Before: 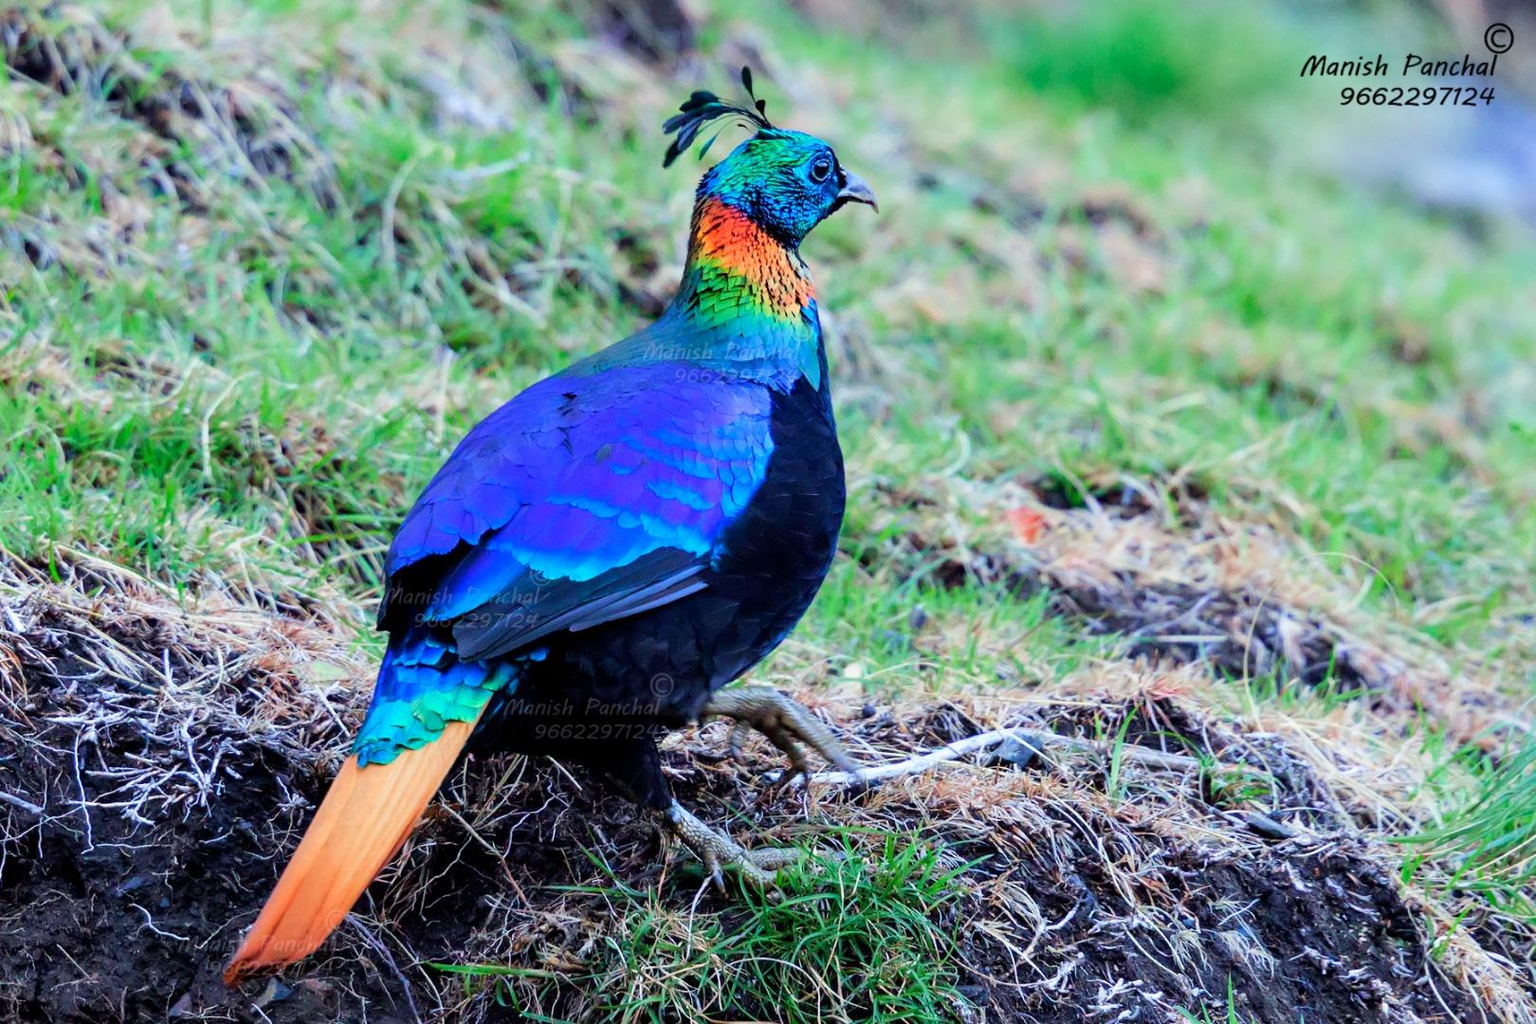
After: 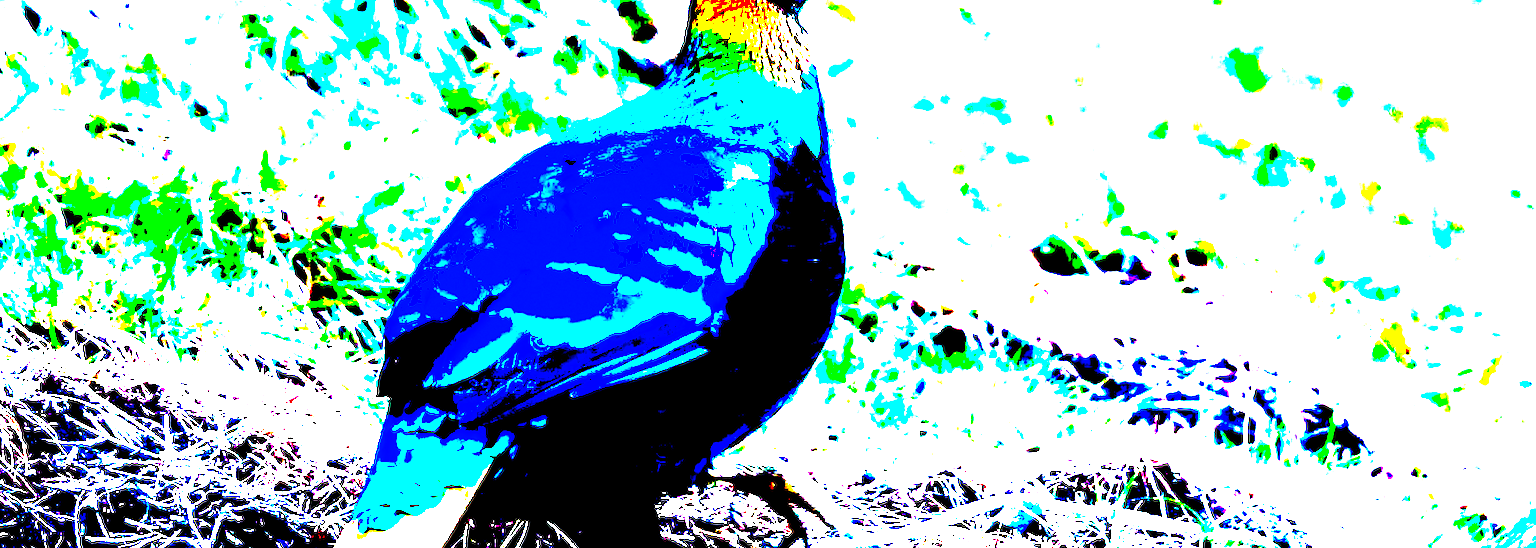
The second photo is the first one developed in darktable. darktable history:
crop and rotate: top 23.043%, bottom 23.437%
color balance rgb: linear chroma grading › global chroma 10%, global vibrance 10%, contrast 15%, saturation formula JzAzBz (2021)
exposure: black level correction 0.1, exposure 3 EV, compensate highlight preservation false
